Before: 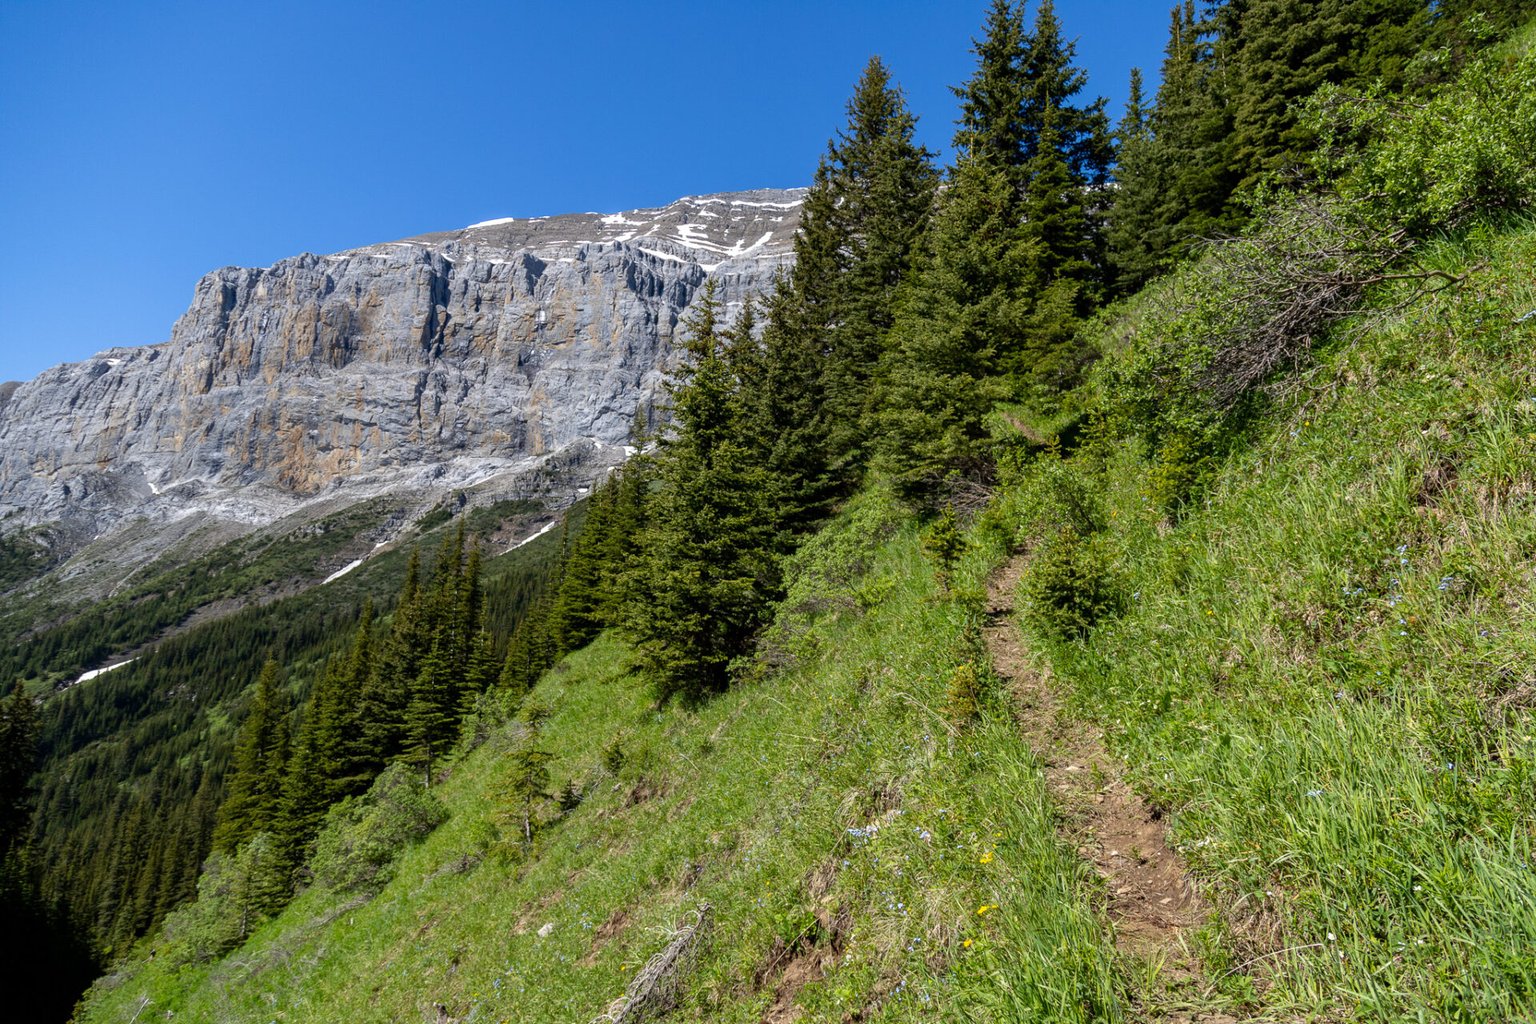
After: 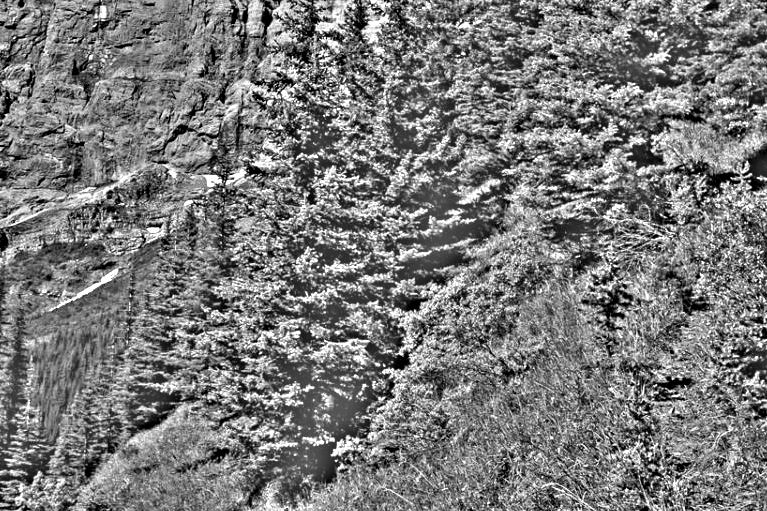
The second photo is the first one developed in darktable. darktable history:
crop: left 30%, top 30%, right 30%, bottom 30%
highpass: on, module defaults
